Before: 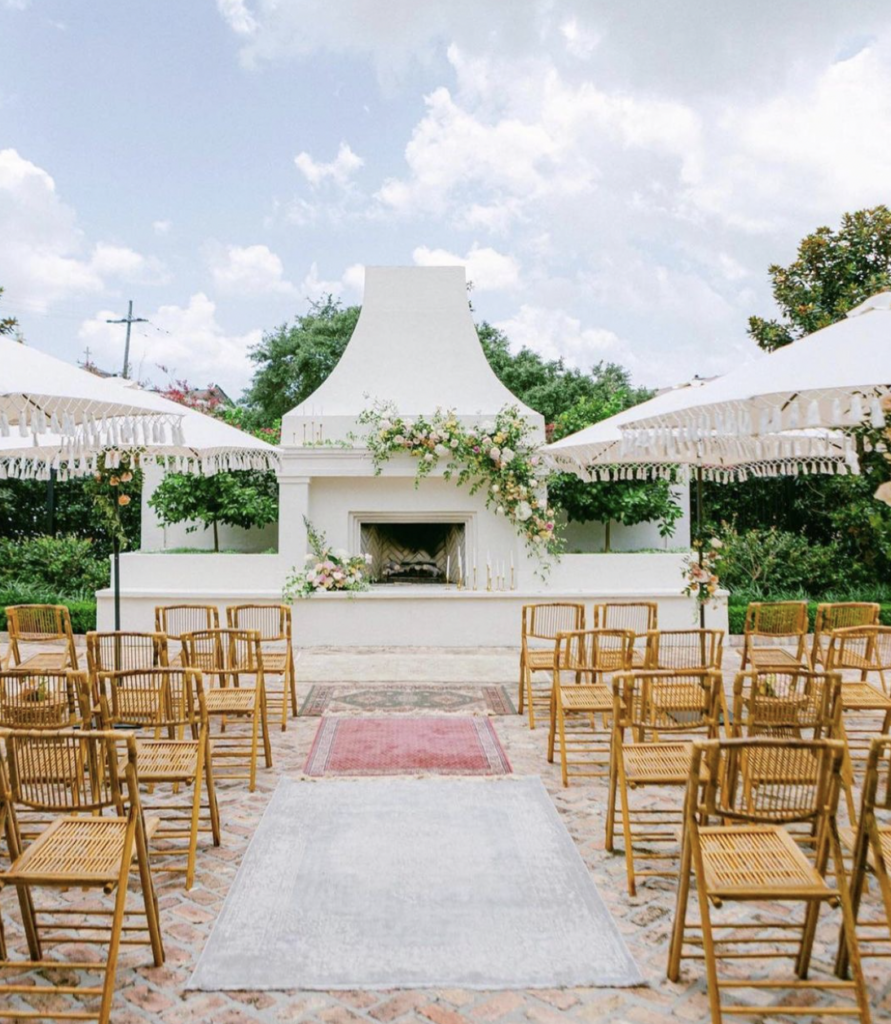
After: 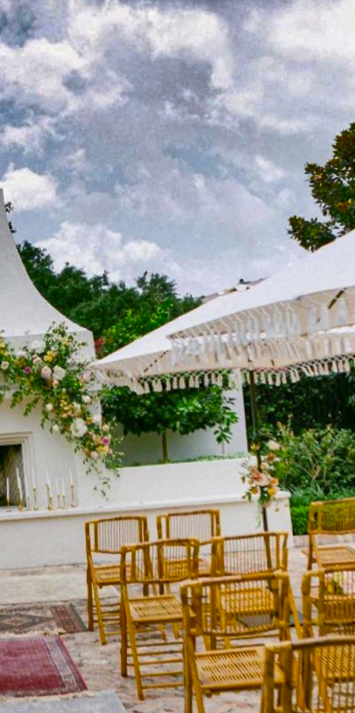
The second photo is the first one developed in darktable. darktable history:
shadows and highlights: shadows 20.91, highlights -82.73, soften with gaussian
crop and rotate: left 49.936%, top 10.094%, right 13.136%, bottom 24.256%
color balance rgb: perceptual saturation grading › global saturation 25%, global vibrance 20%
rotate and perspective: rotation -4.25°, automatic cropping off
